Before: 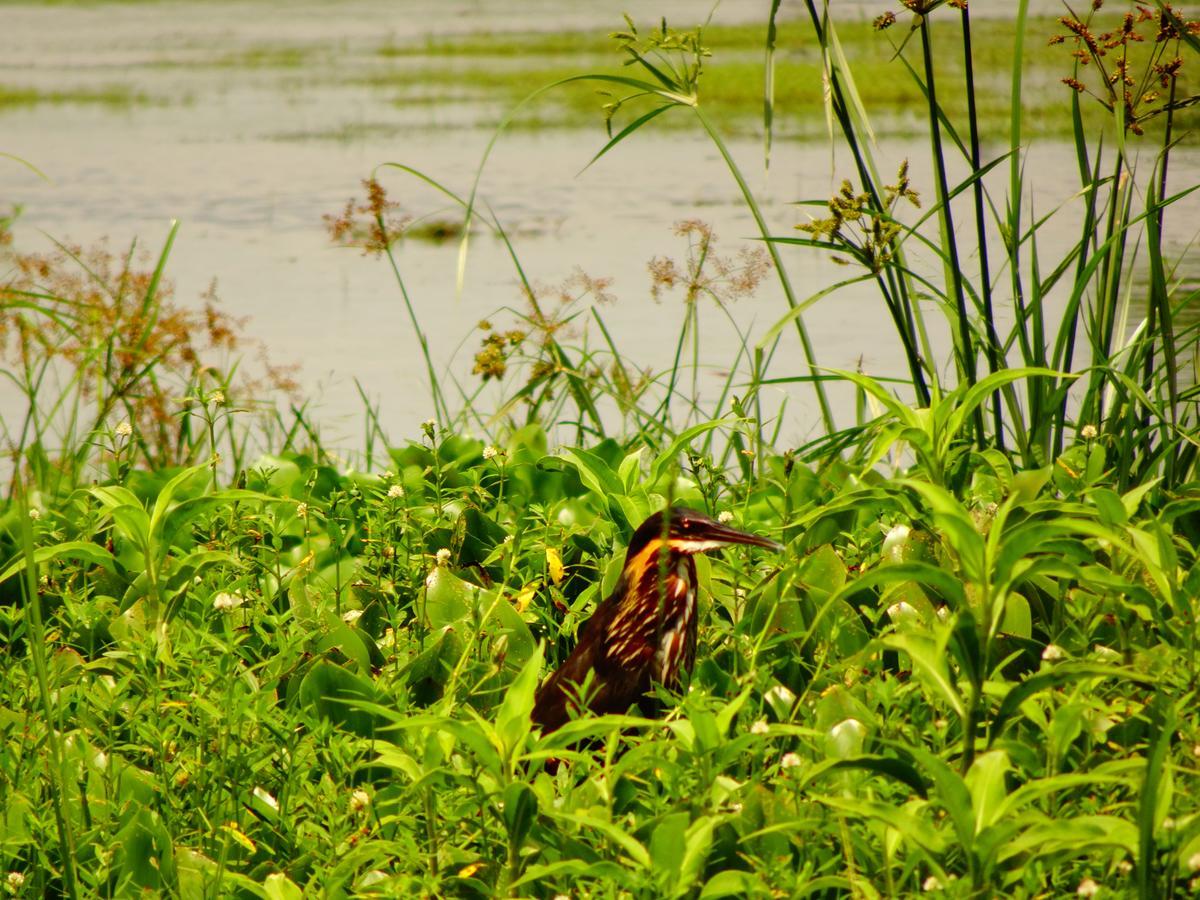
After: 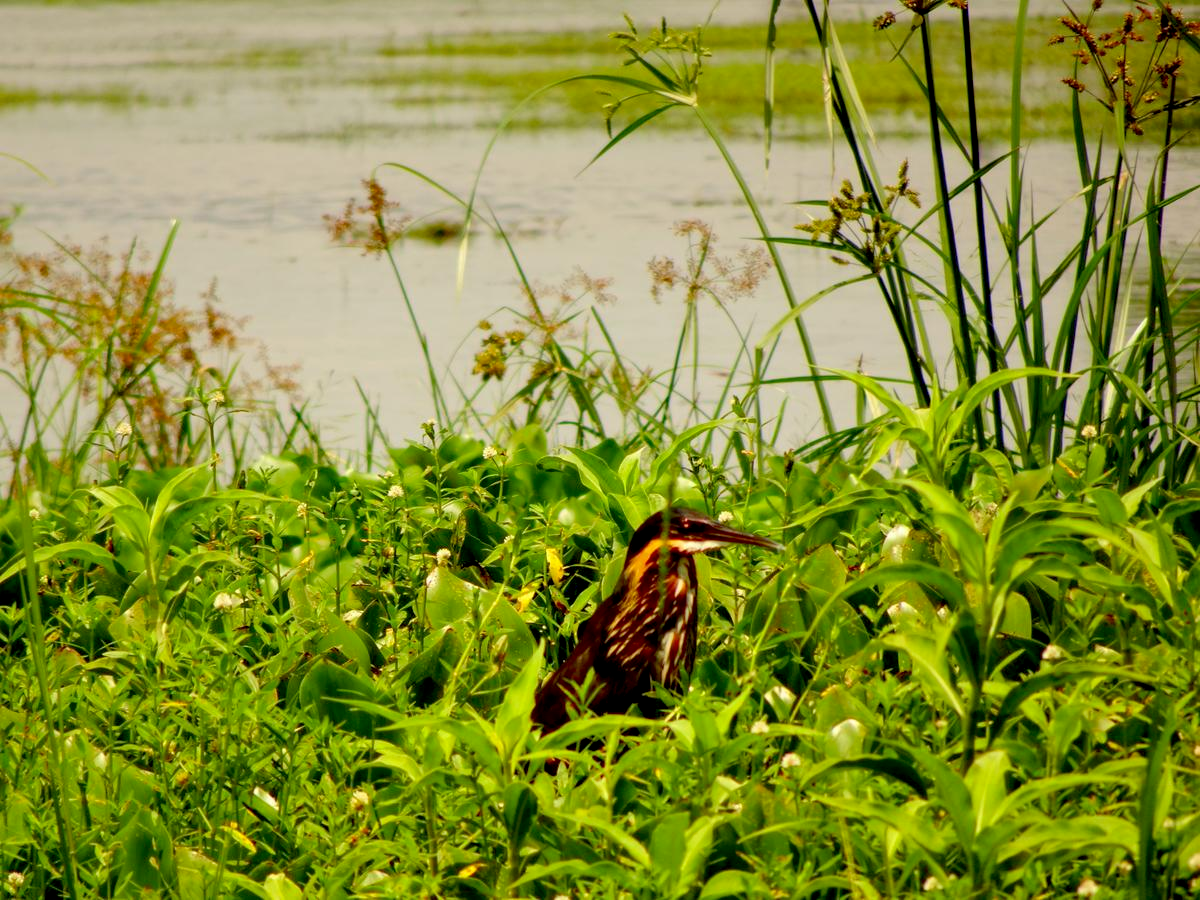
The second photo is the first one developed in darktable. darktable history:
exposure: black level correction 0.01, compensate highlight preservation false
